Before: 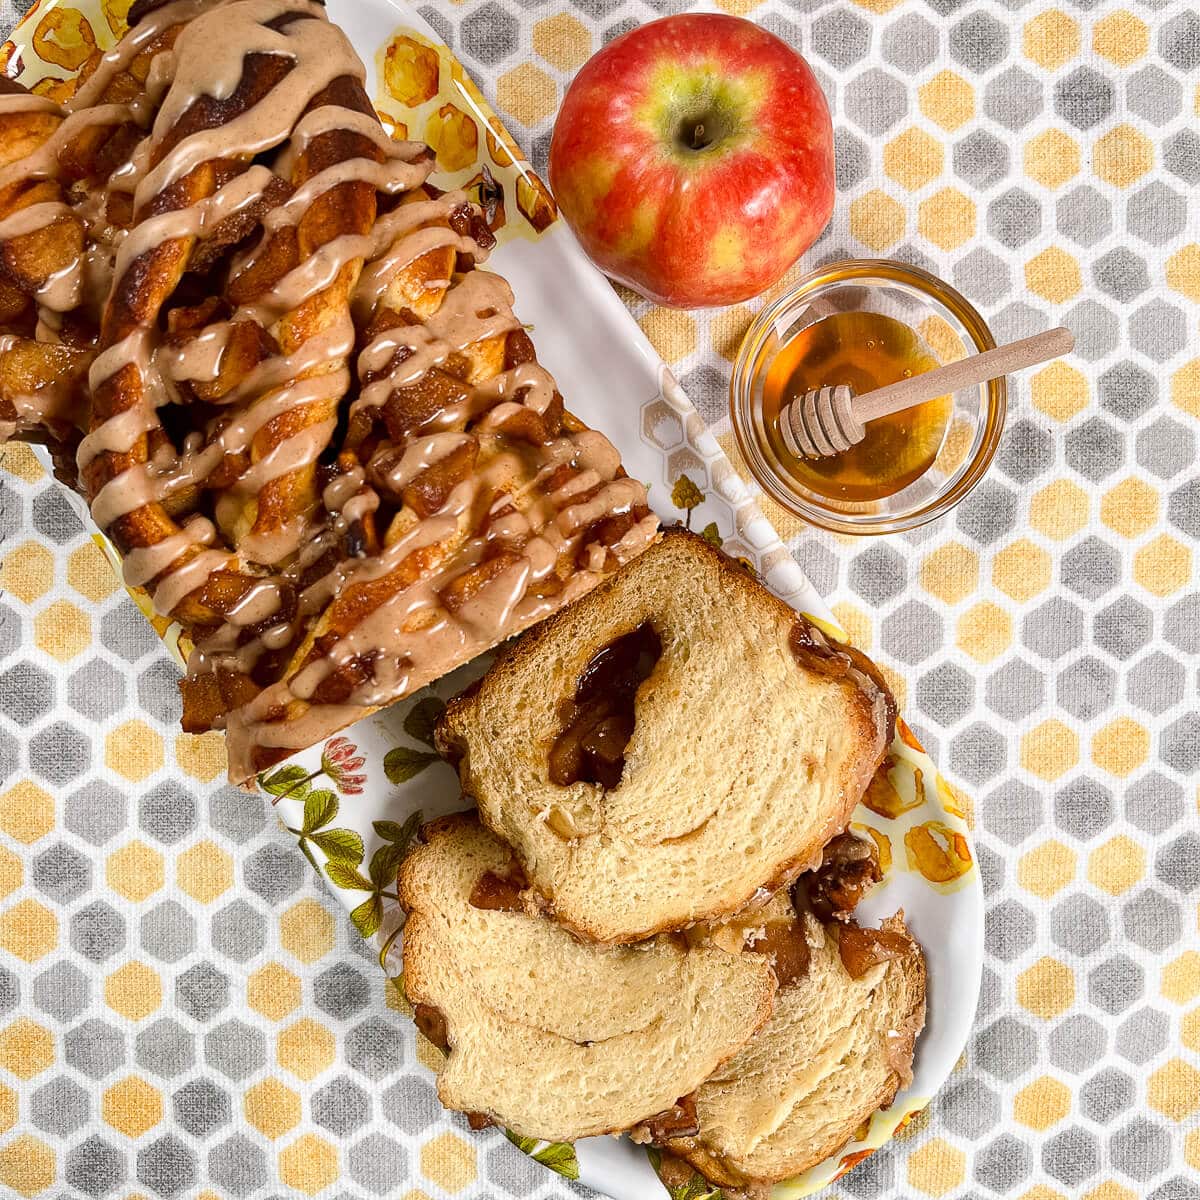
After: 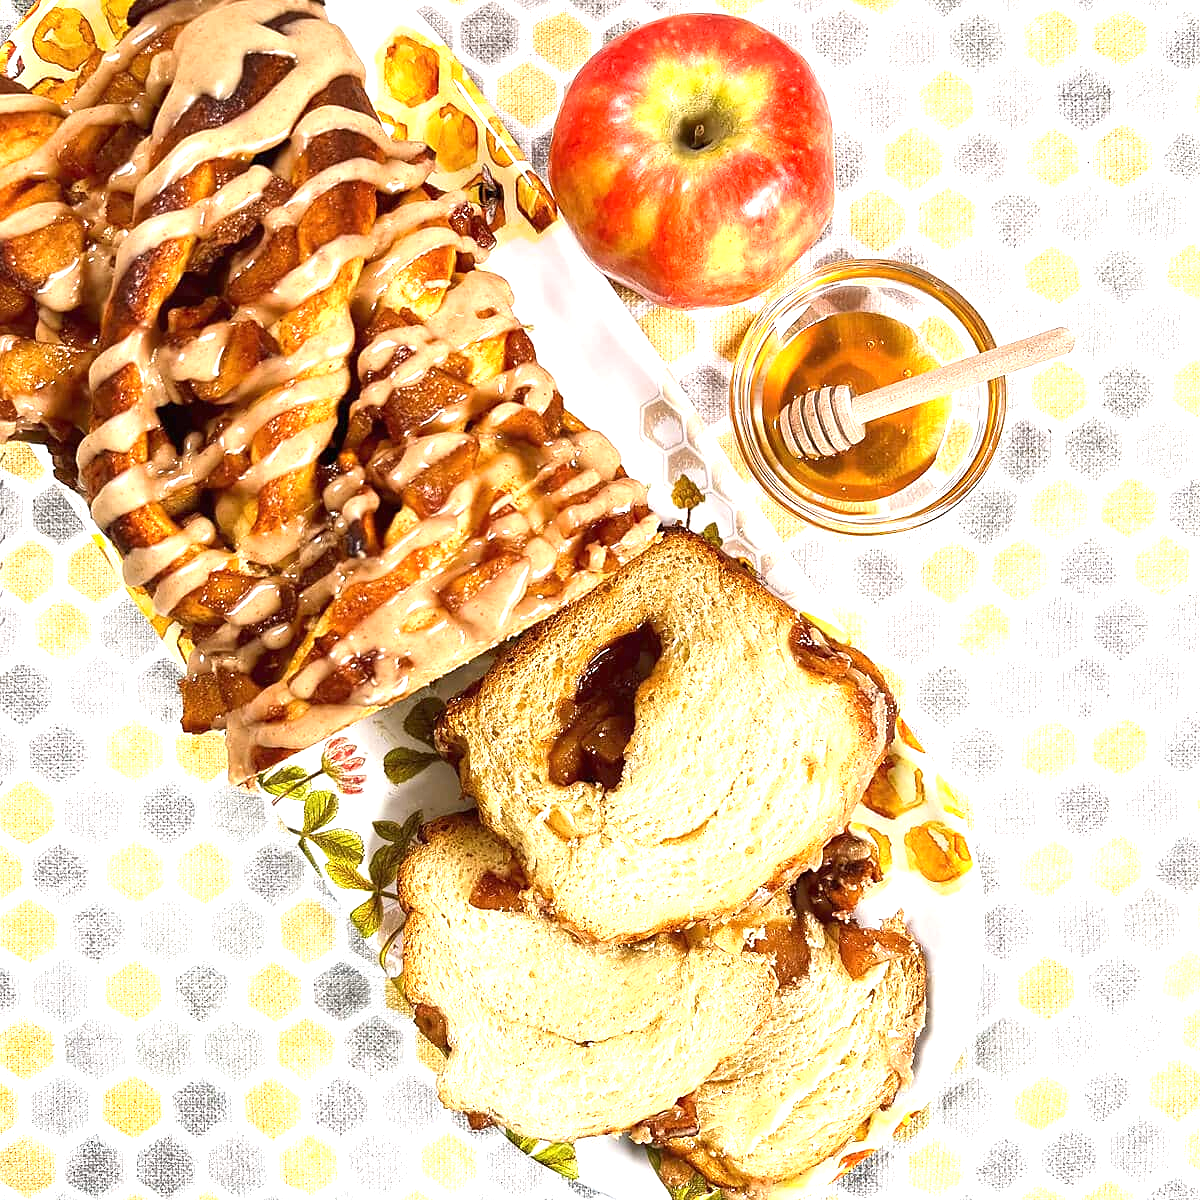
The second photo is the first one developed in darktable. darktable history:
exposure: black level correction 0, exposure 1.199 EV, compensate highlight preservation false
sharpen: radius 1.533, amount 0.365, threshold 1.698
